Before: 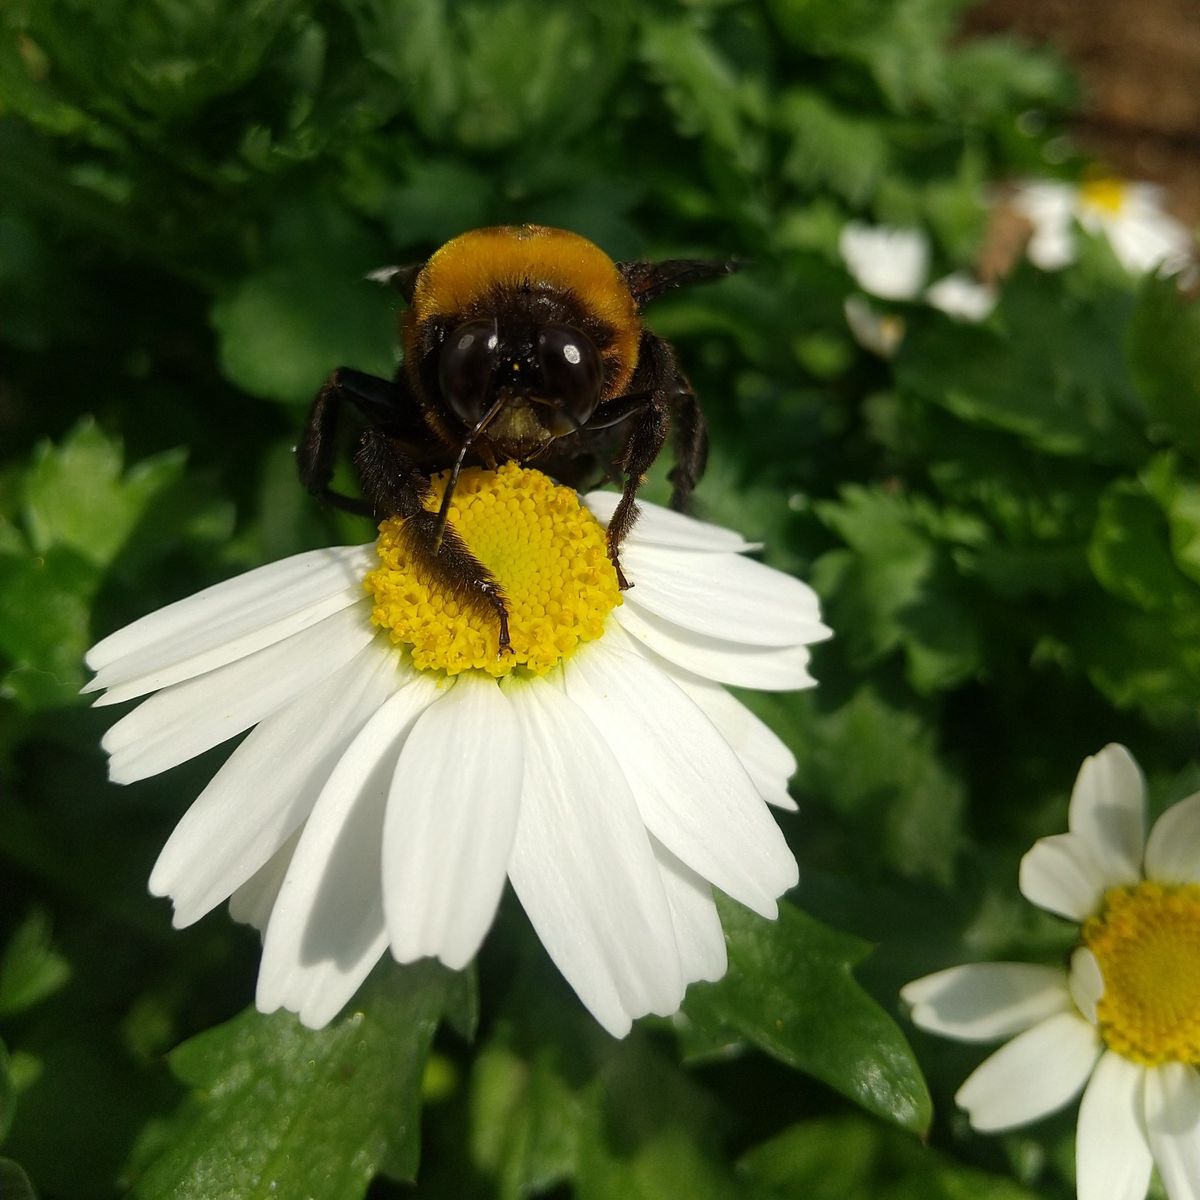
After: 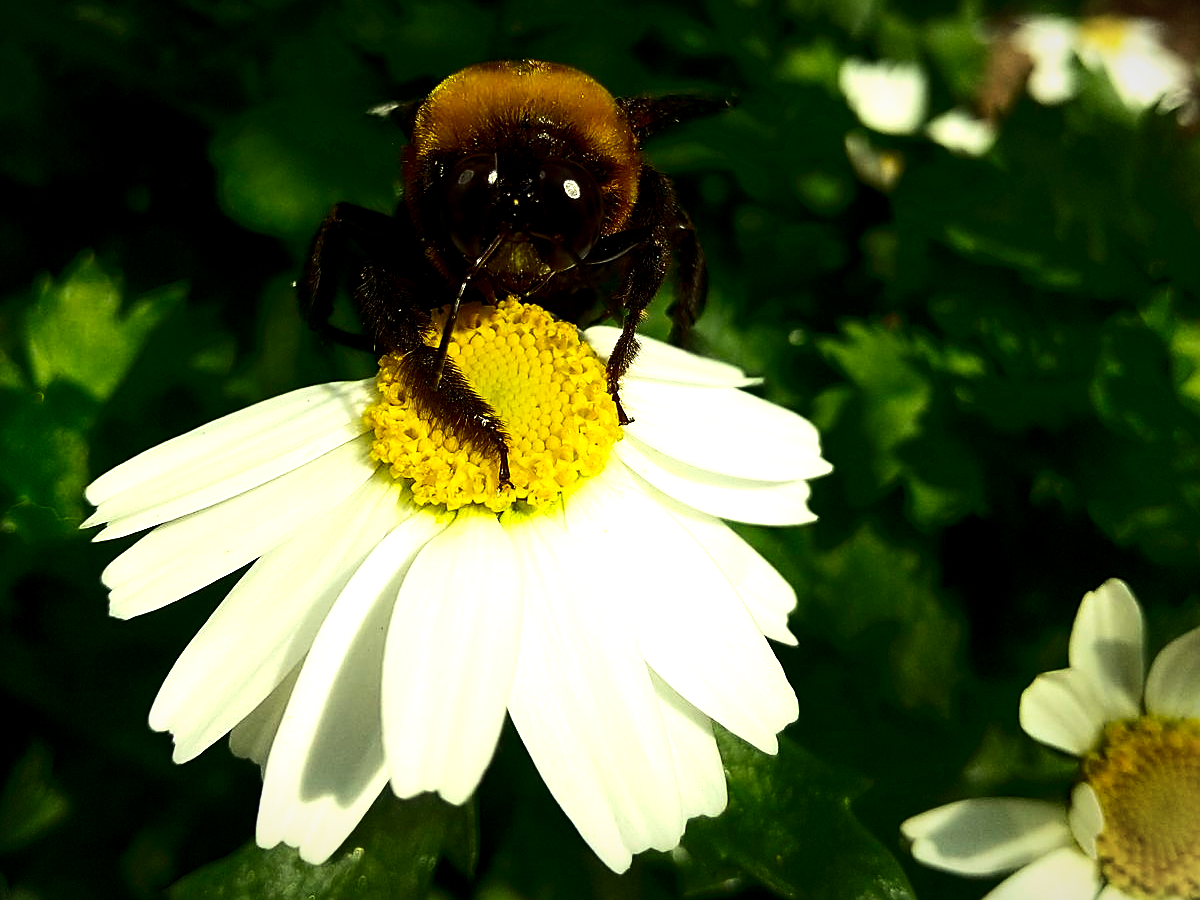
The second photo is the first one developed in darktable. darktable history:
exposure: black level correction 0.005, exposure 0.016 EV, compensate exposure bias true, compensate highlight preservation false
color correction: highlights a* -5.85, highlights b* 10.92
sharpen: amount 0.595
contrast brightness saturation: contrast 0.186, brightness -0.112, saturation 0.209
crop: top 13.791%, bottom 11.162%
color balance rgb: highlights gain › luminance 5.819%, highlights gain › chroma 1.255%, highlights gain › hue 93.13°, linear chroma grading › shadows -2.988%, linear chroma grading › highlights -3.178%, perceptual saturation grading › global saturation 0.884%, perceptual brilliance grading › global brilliance -5.366%, perceptual brilliance grading › highlights 24.213%, perceptual brilliance grading › mid-tones 7.154%, perceptual brilliance grading › shadows -4.844%
velvia: on, module defaults
vignetting: fall-off start 97.55%, fall-off radius 100.46%, width/height ratio 1.372
